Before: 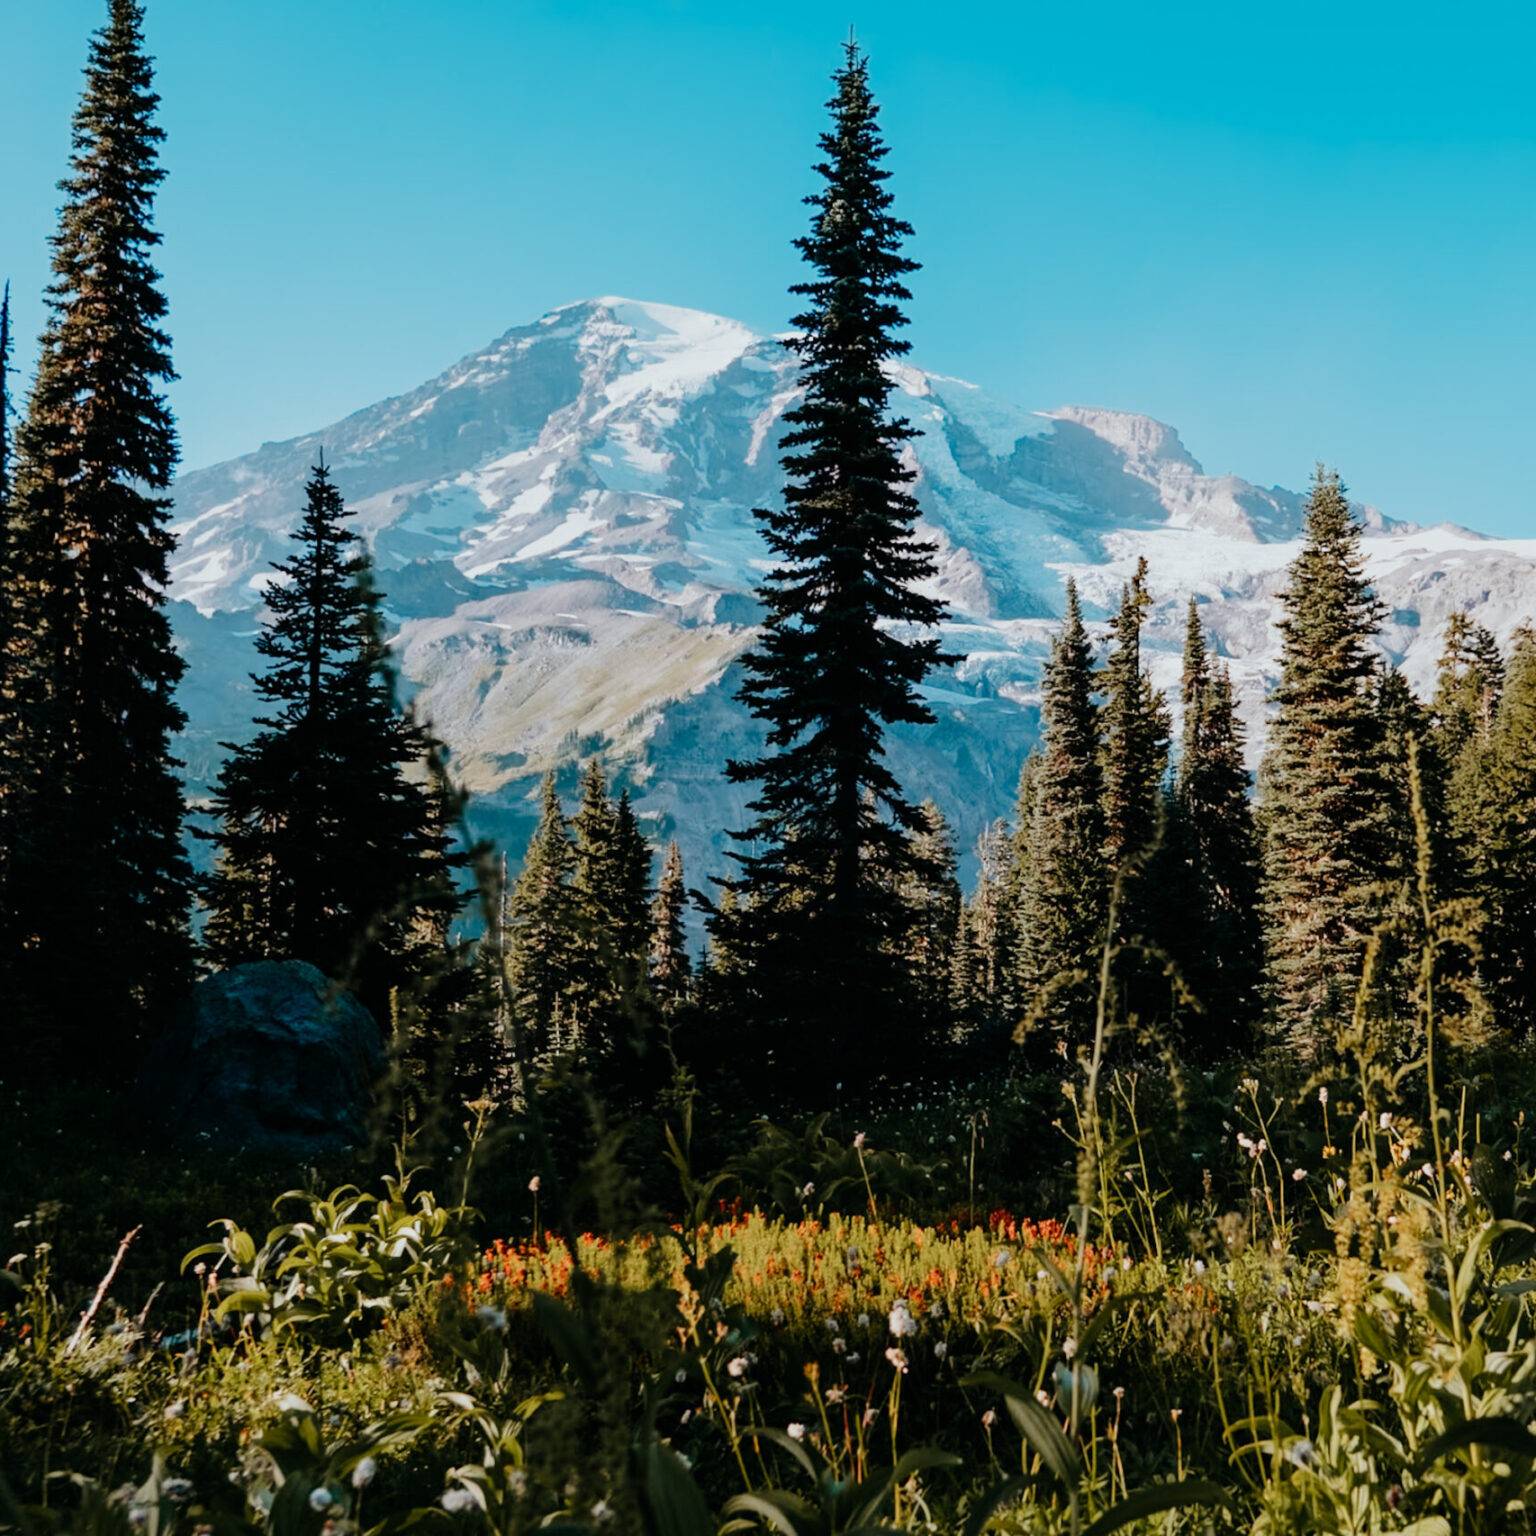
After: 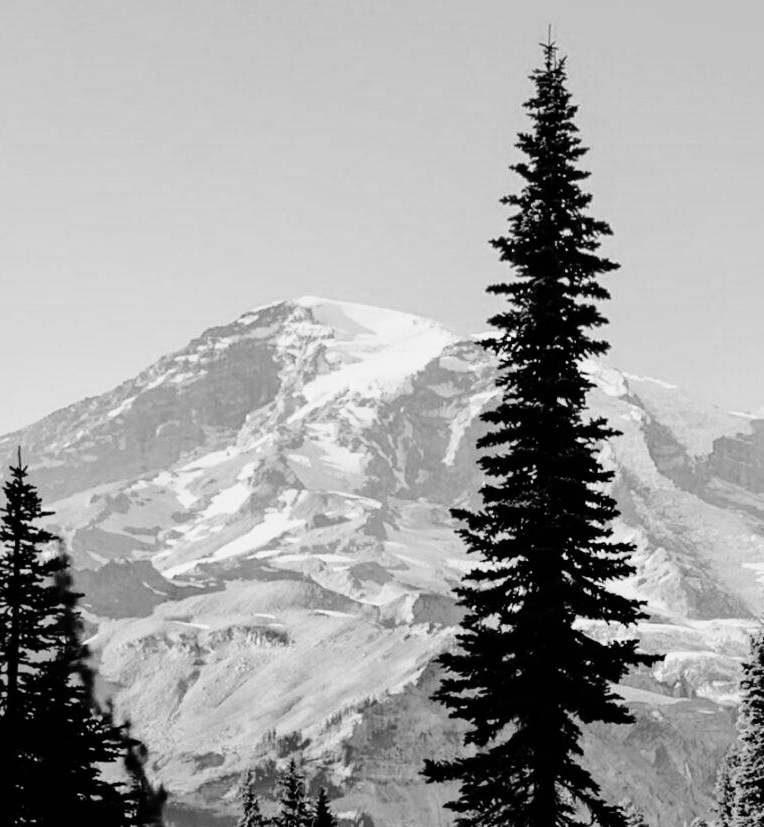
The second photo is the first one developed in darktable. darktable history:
crop: left 19.697%, right 30.52%, bottom 46.14%
color calibration: output gray [0.22, 0.42, 0.37, 0], illuminant as shot in camera, x 0.358, y 0.373, temperature 4628.91 K, saturation algorithm version 1 (2020)
base curve: curves: ch0 [(0, 0) (0.036, 0.025) (0.121, 0.166) (0.206, 0.329) (0.605, 0.79) (1, 1)], preserve colors none
contrast brightness saturation: contrast 0.206, brightness -0.113, saturation 0.207
shadows and highlights: on, module defaults
